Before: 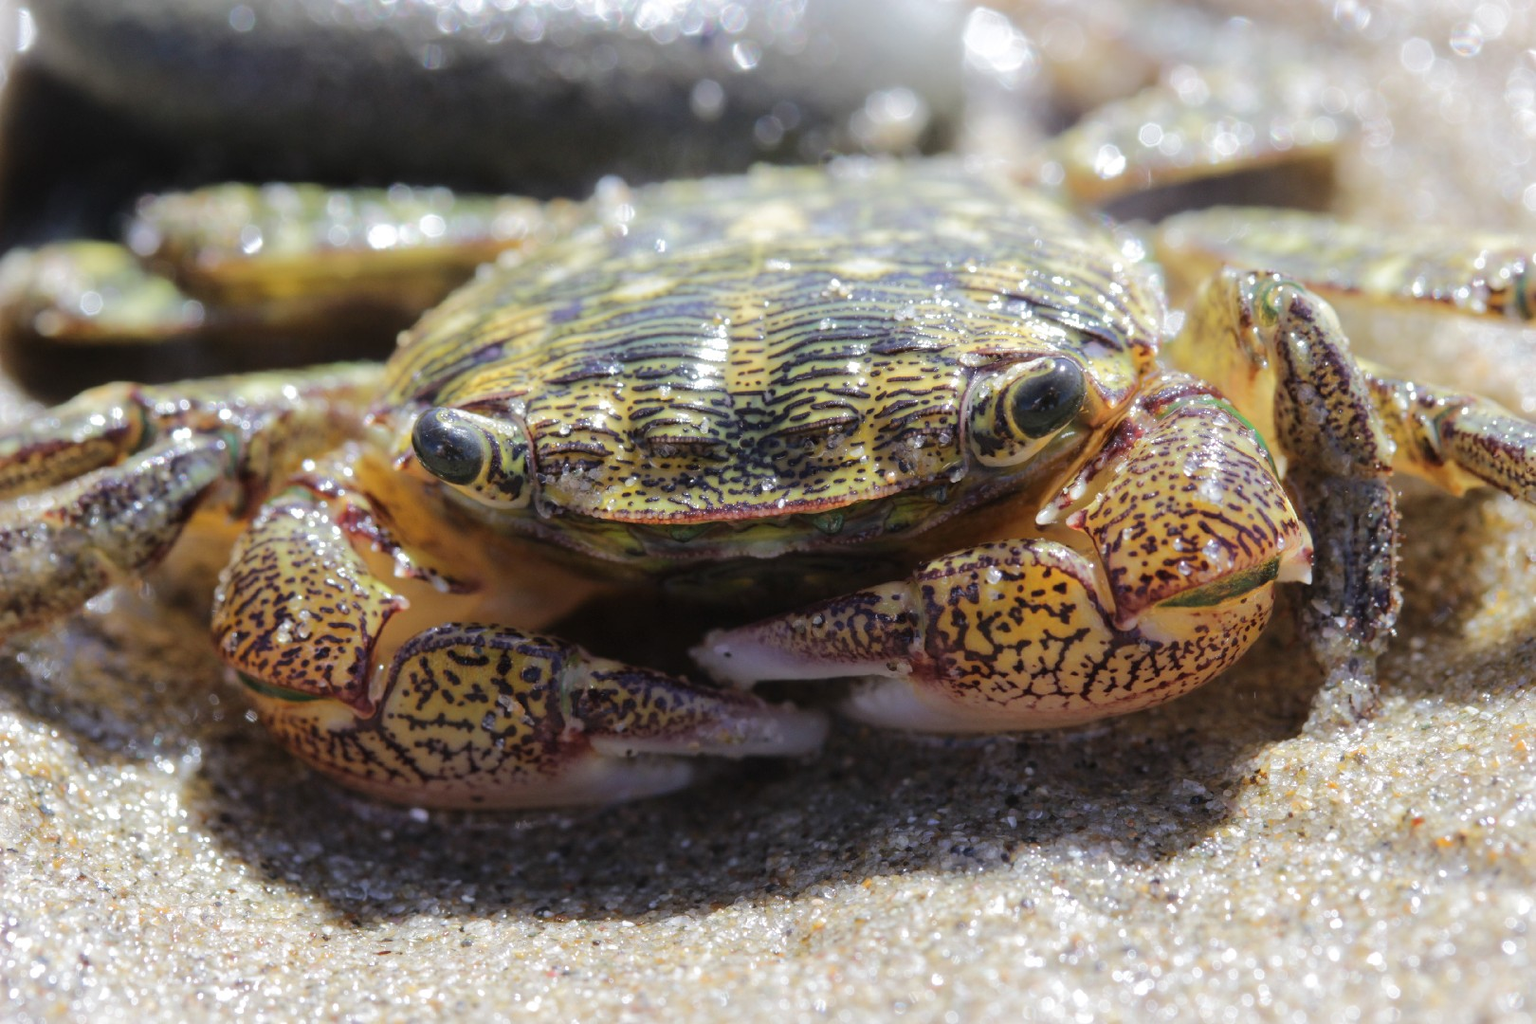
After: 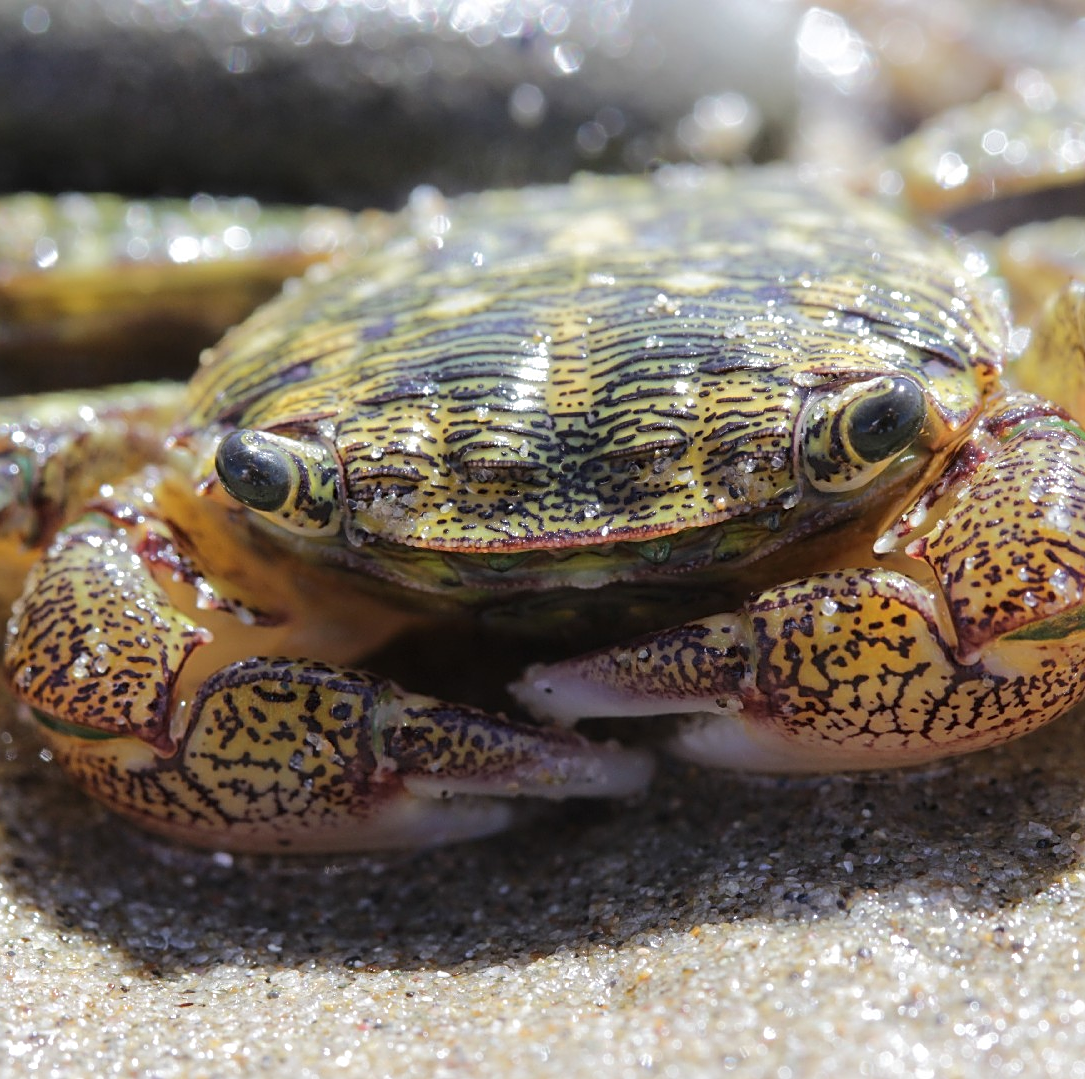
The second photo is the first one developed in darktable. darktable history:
sharpen: on, module defaults
crop and rotate: left 13.529%, right 19.446%
